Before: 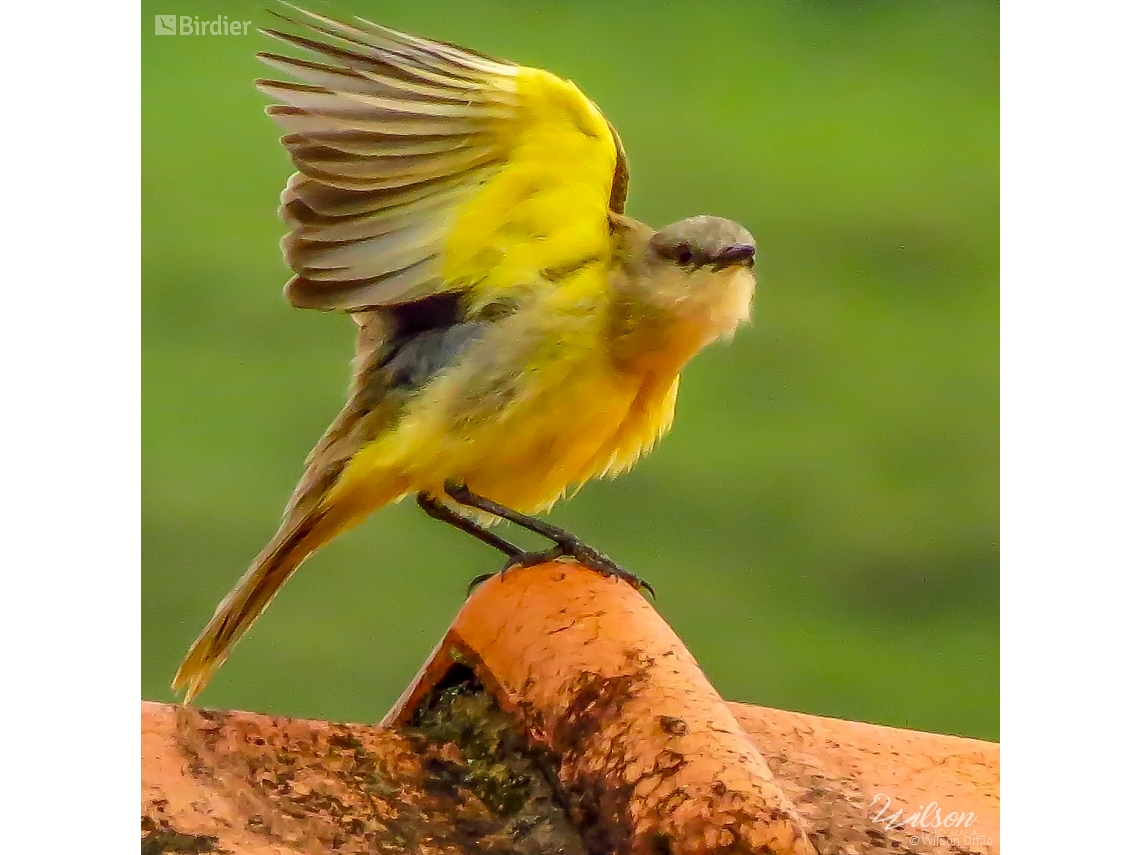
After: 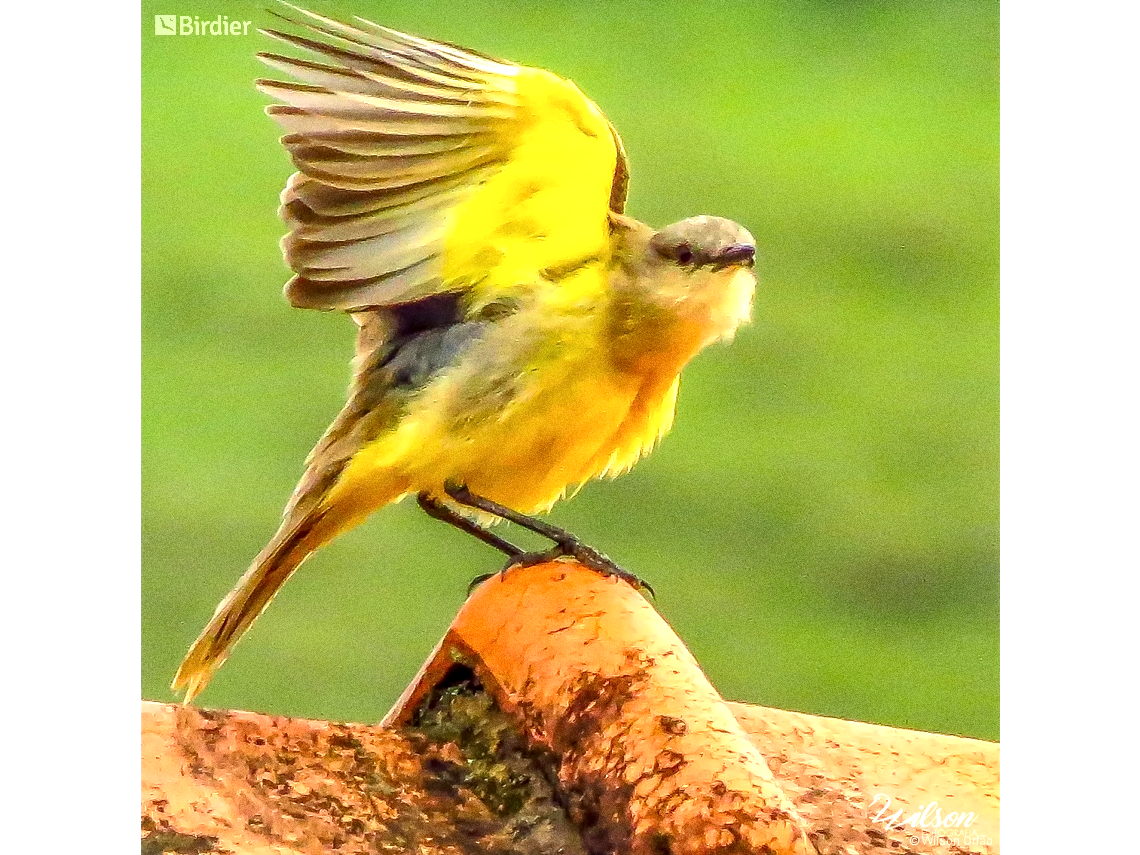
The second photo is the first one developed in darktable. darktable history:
local contrast: on, module defaults
grain: coarseness 0.09 ISO, strength 40%
exposure: black level correction 0, exposure 0.877 EV, compensate exposure bias true, compensate highlight preservation false
